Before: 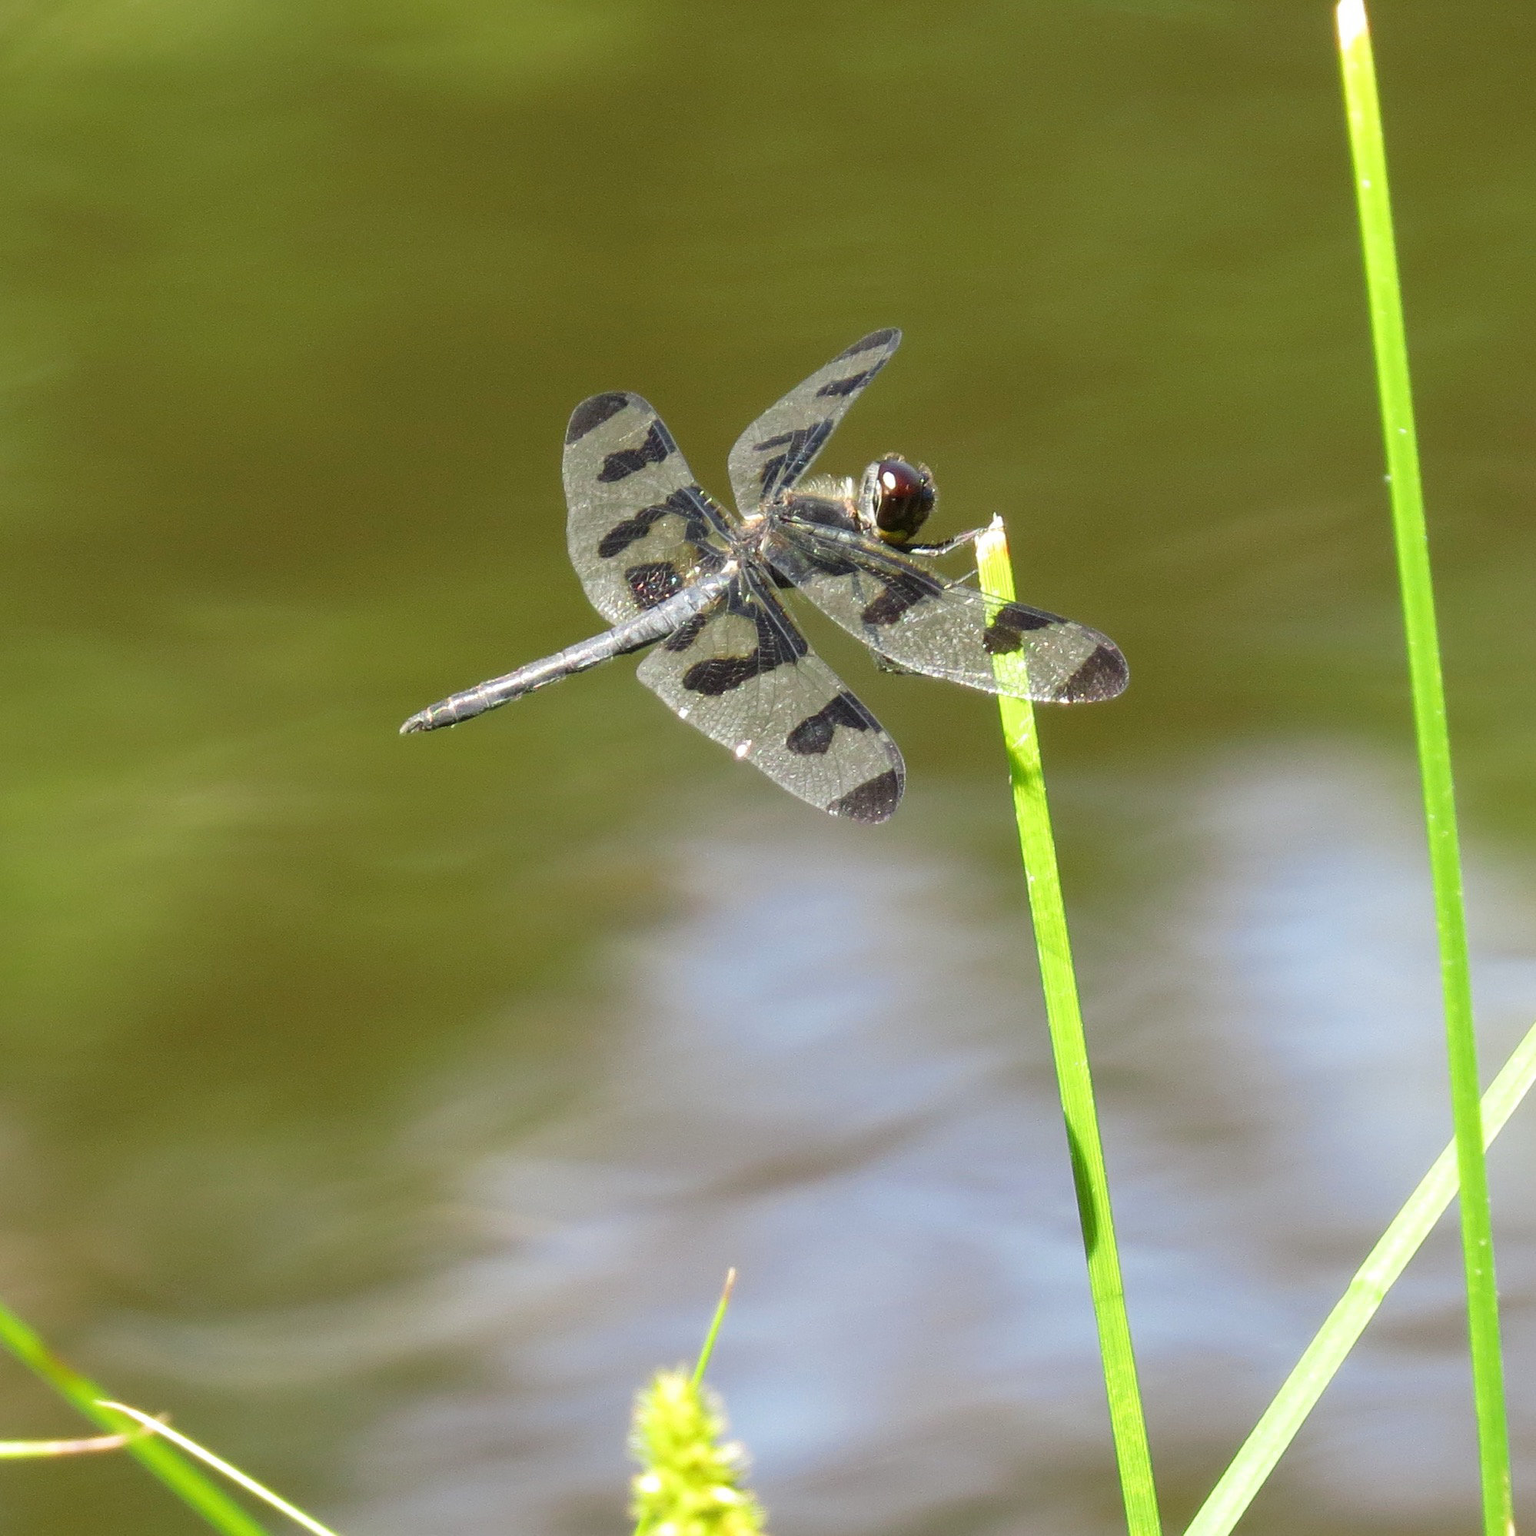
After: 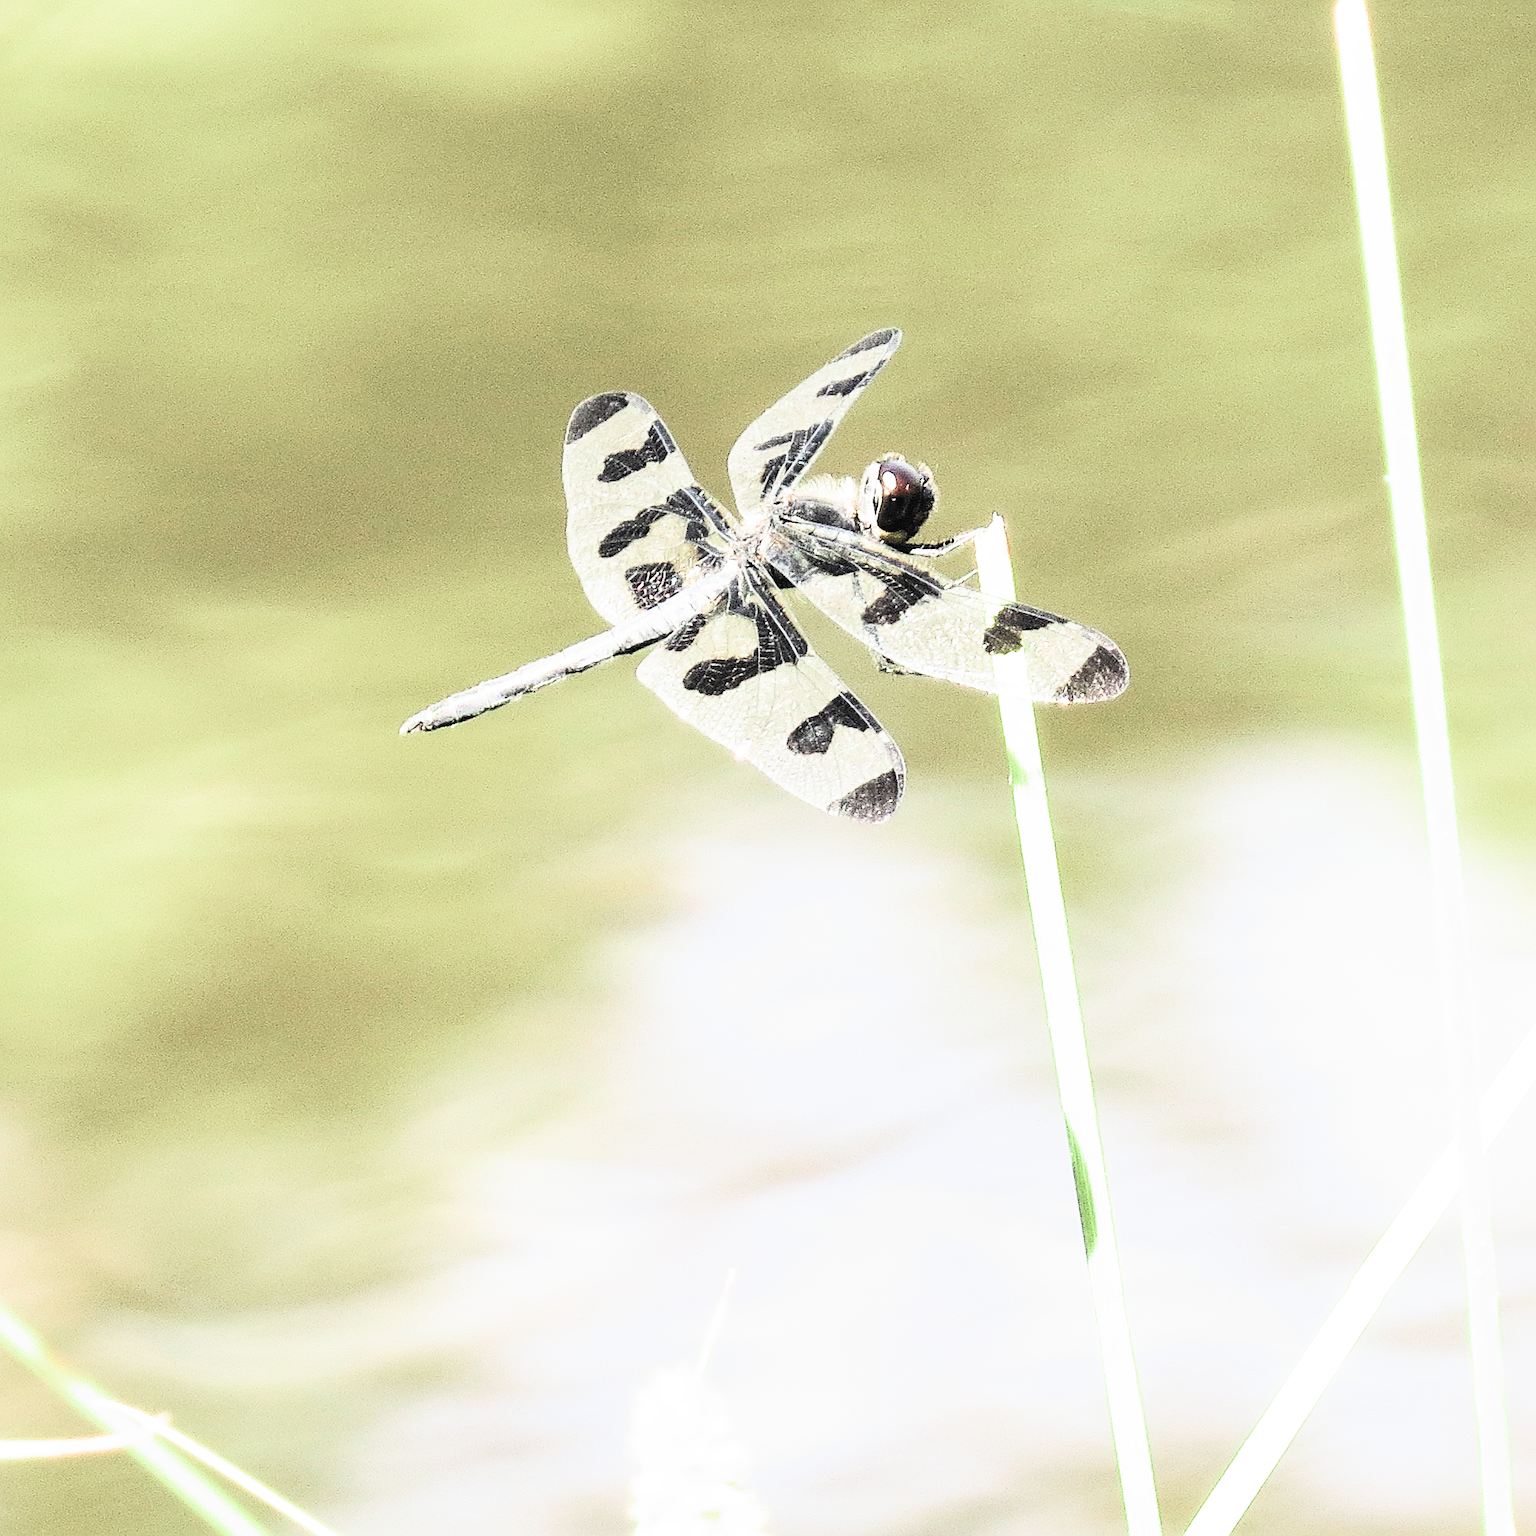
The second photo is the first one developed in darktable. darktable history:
sharpen: on, module defaults
contrast brightness saturation: contrast 0.438, brightness 0.552, saturation -0.205
exposure: black level correction 0, exposure 0.695 EV, compensate exposure bias true, compensate highlight preservation false
filmic rgb: black relative exposure -5.08 EV, white relative exposure 3.98 EV, threshold 3.05 EV, structure ↔ texture 99.23%, hardness 2.9, contrast 1.385, highlights saturation mix -30.94%, add noise in highlights 0.001, color science v3 (2019), use custom middle-gray values true, contrast in highlights soft, enable highlight reconstruction true
